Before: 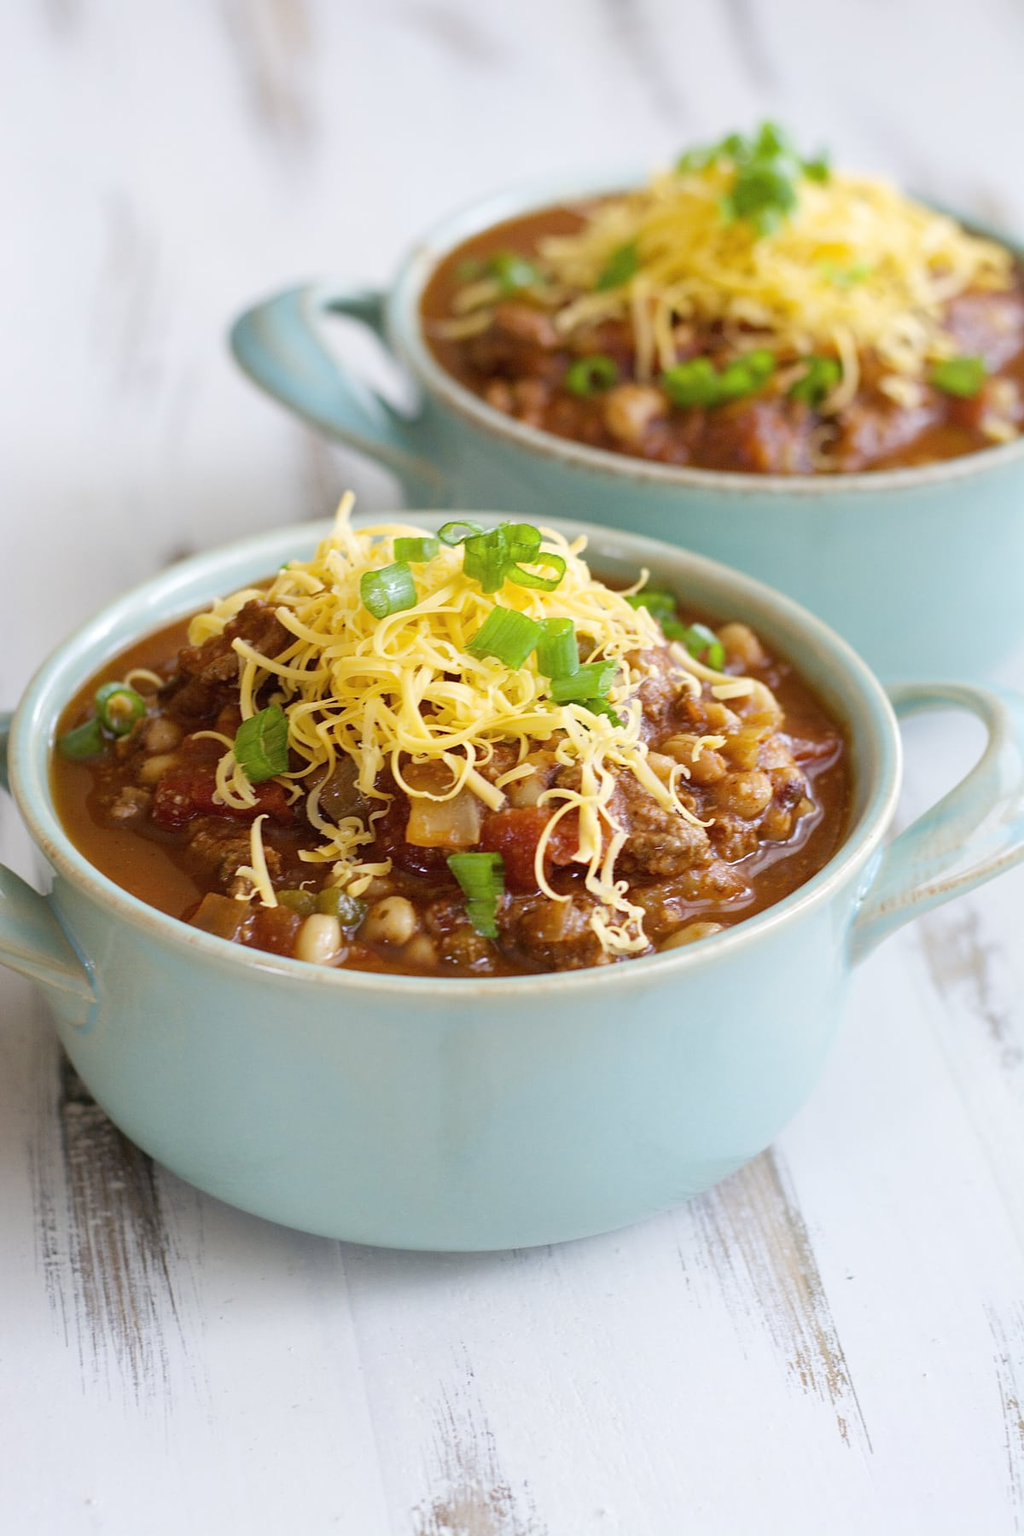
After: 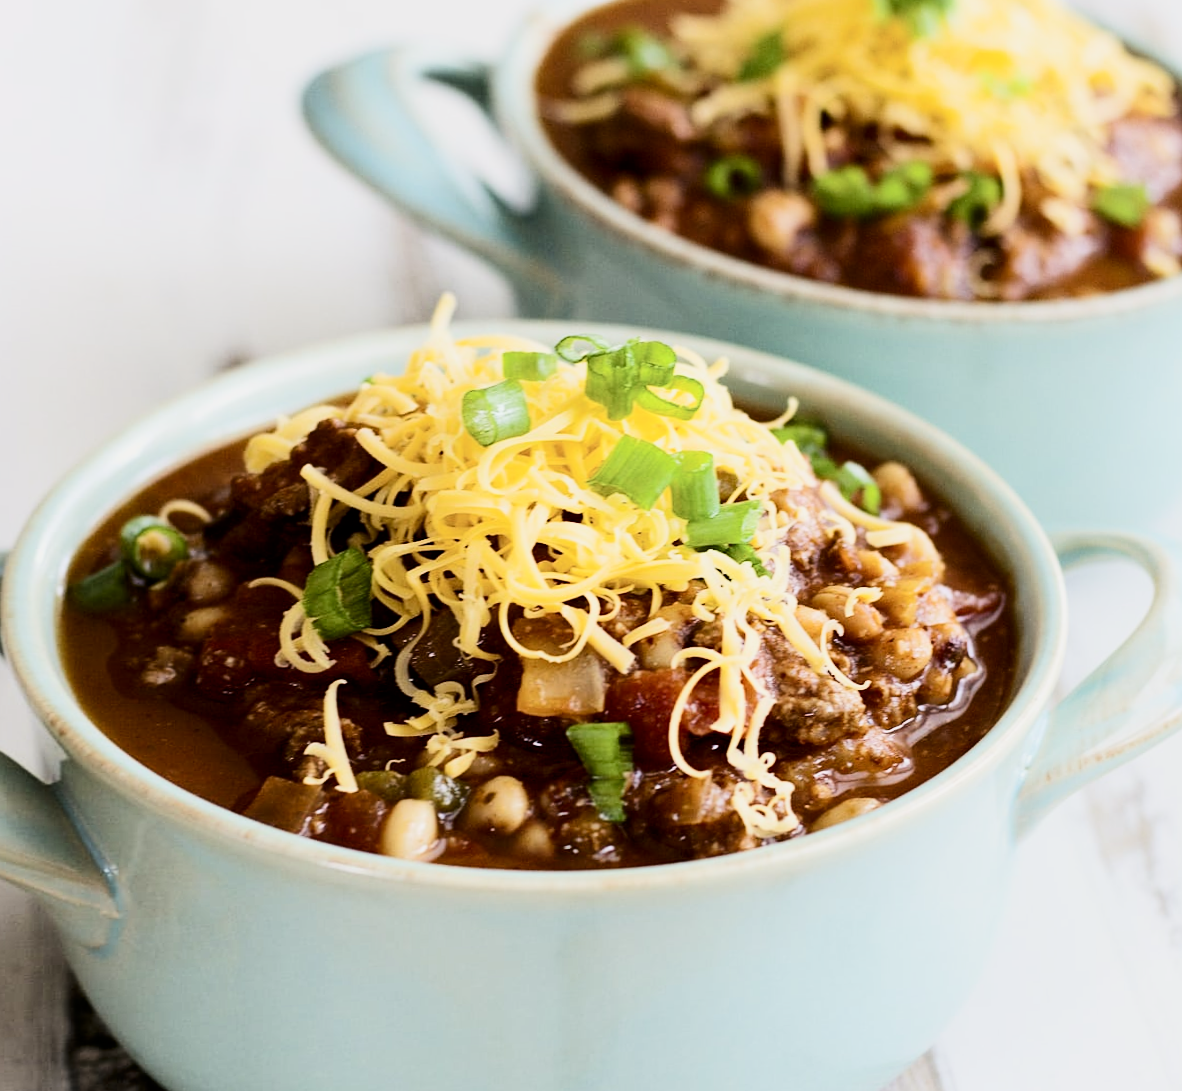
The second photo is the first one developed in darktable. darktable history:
white balance: red 1.009, blue 0.985
filmic rgb: black relative exposure -5 EV, hardness 2.88, contrast 1.3, highlights saturation mix -30%
contrast brightness saturation: contrast 0.28
crop: top 11.166%, bottom 22.168%
rotate and perspective: rotation -0.013°, lens shift (vertical) -0.027, lens shift (horizontal) 0.178, crop left 0.016, crop right 0.989, crop top 0.082, crop bottom 0.918
